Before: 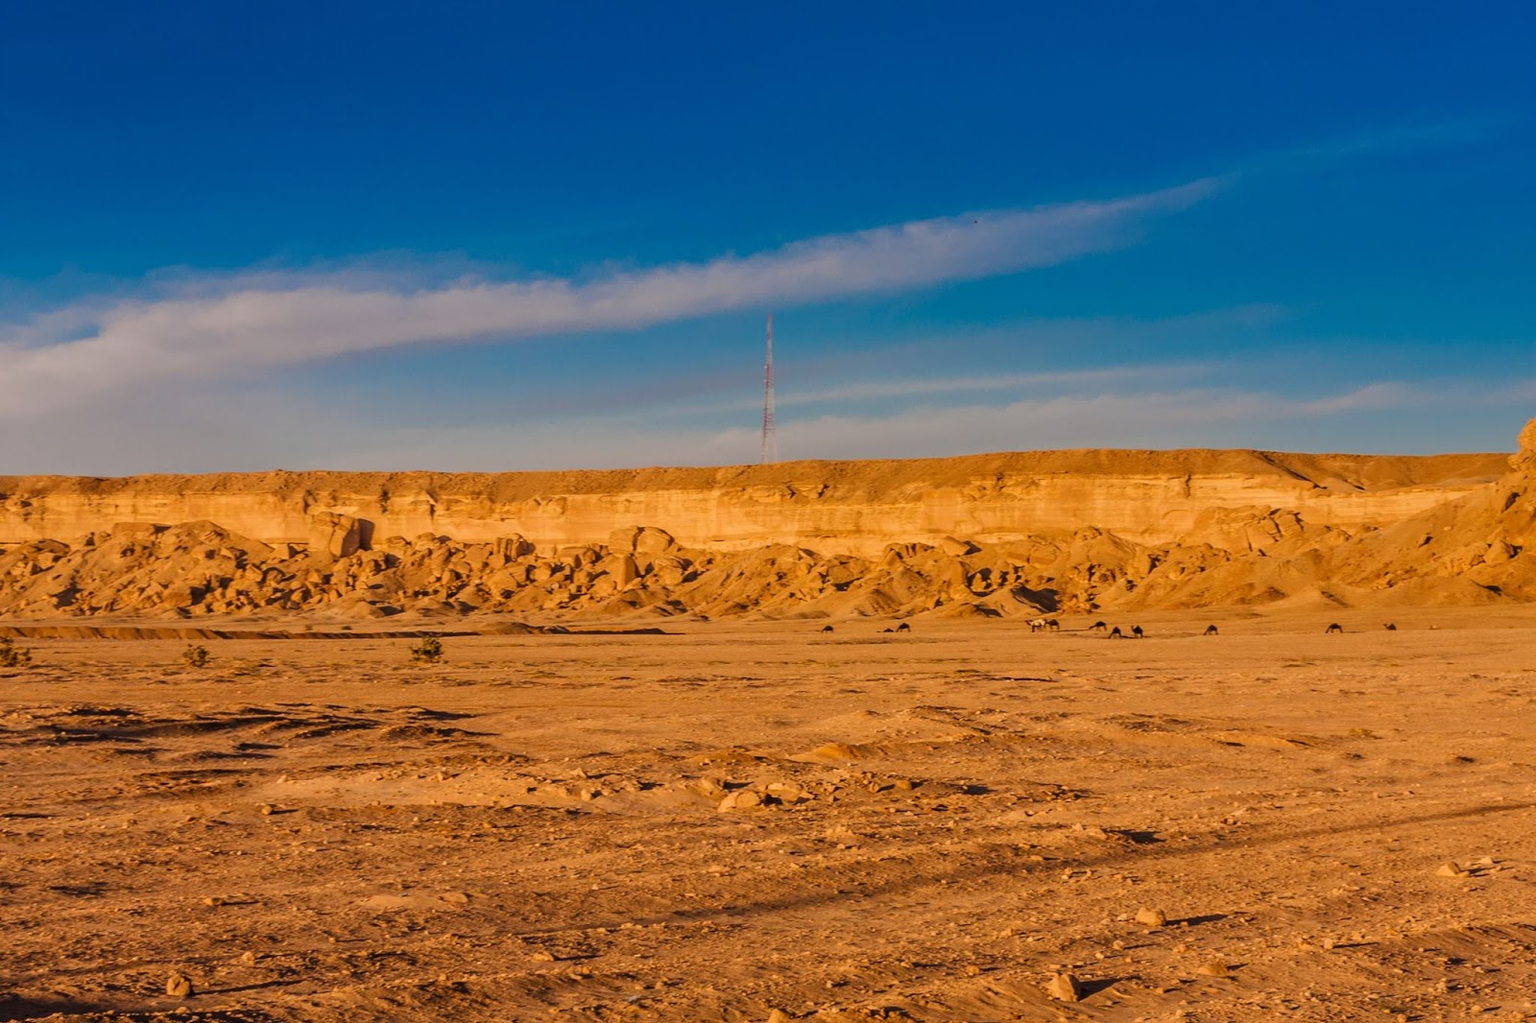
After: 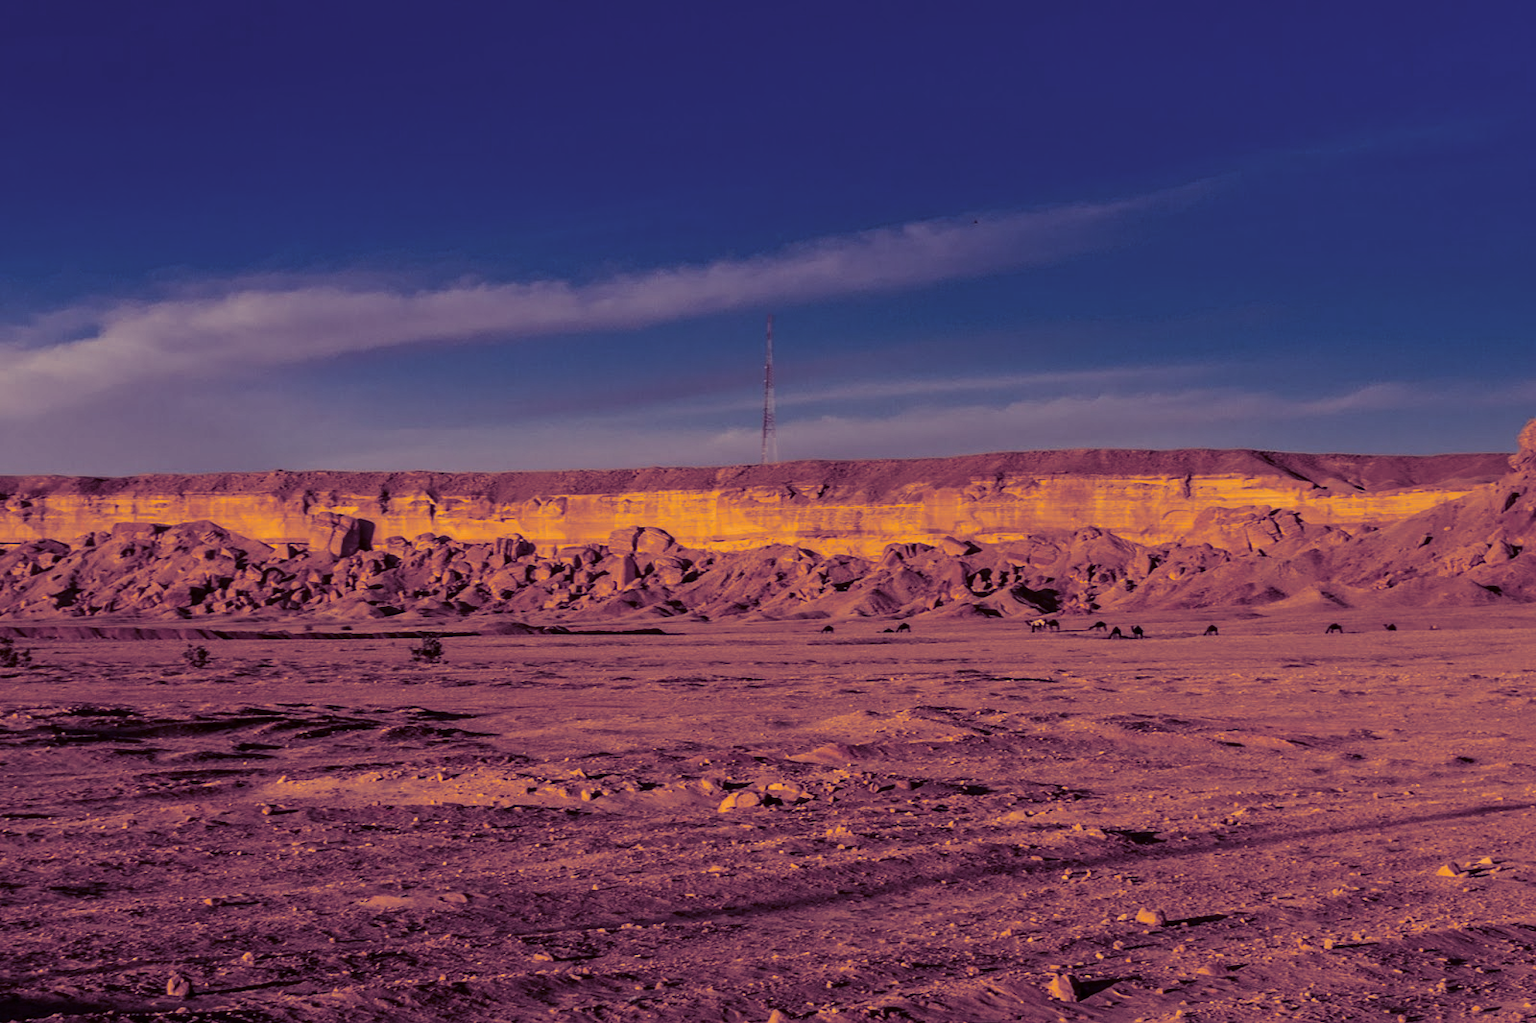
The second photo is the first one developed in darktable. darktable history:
split-toning: shadows › hue 255.6°, shadows › saturation 0.66, highlights › hue 43.2°, highlights › saturation 0.68, balance -50.1
contrast brightness saturation: contrast 0.13, brightness -0.24, saturation 0.14
